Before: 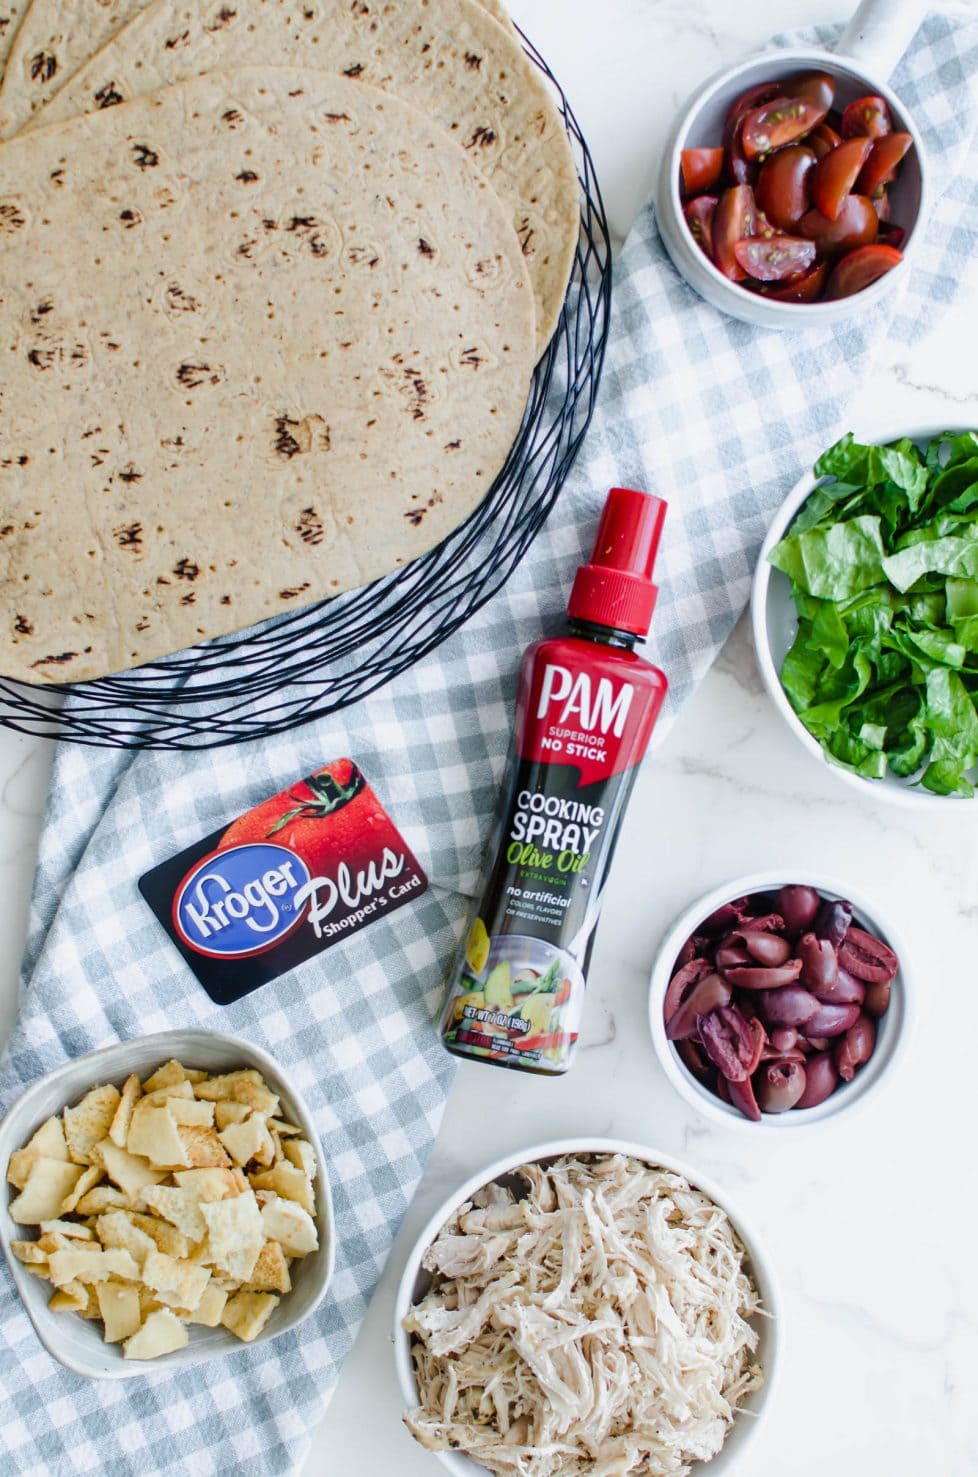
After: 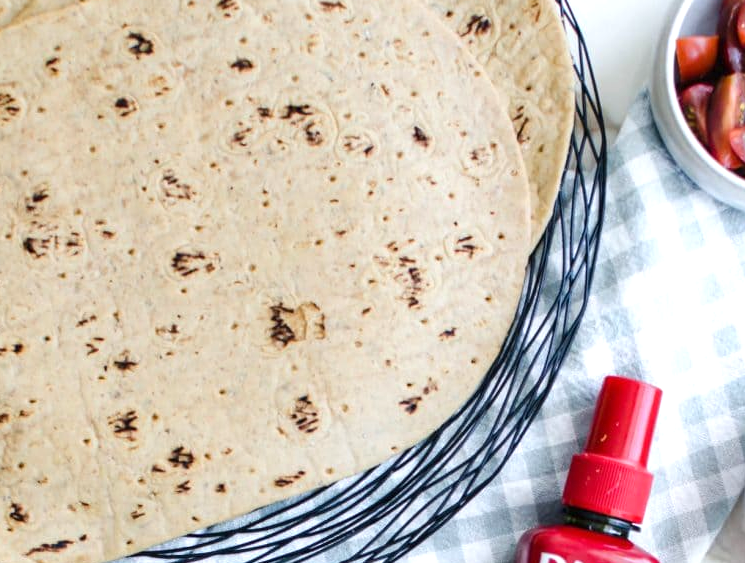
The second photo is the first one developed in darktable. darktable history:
crop: left 0.573%, top 7.633%, right 23.249%, bottom 54.247%
exposure: exposure 0.406 EV, compensate exposure bias true, compensate highlight preservation false
